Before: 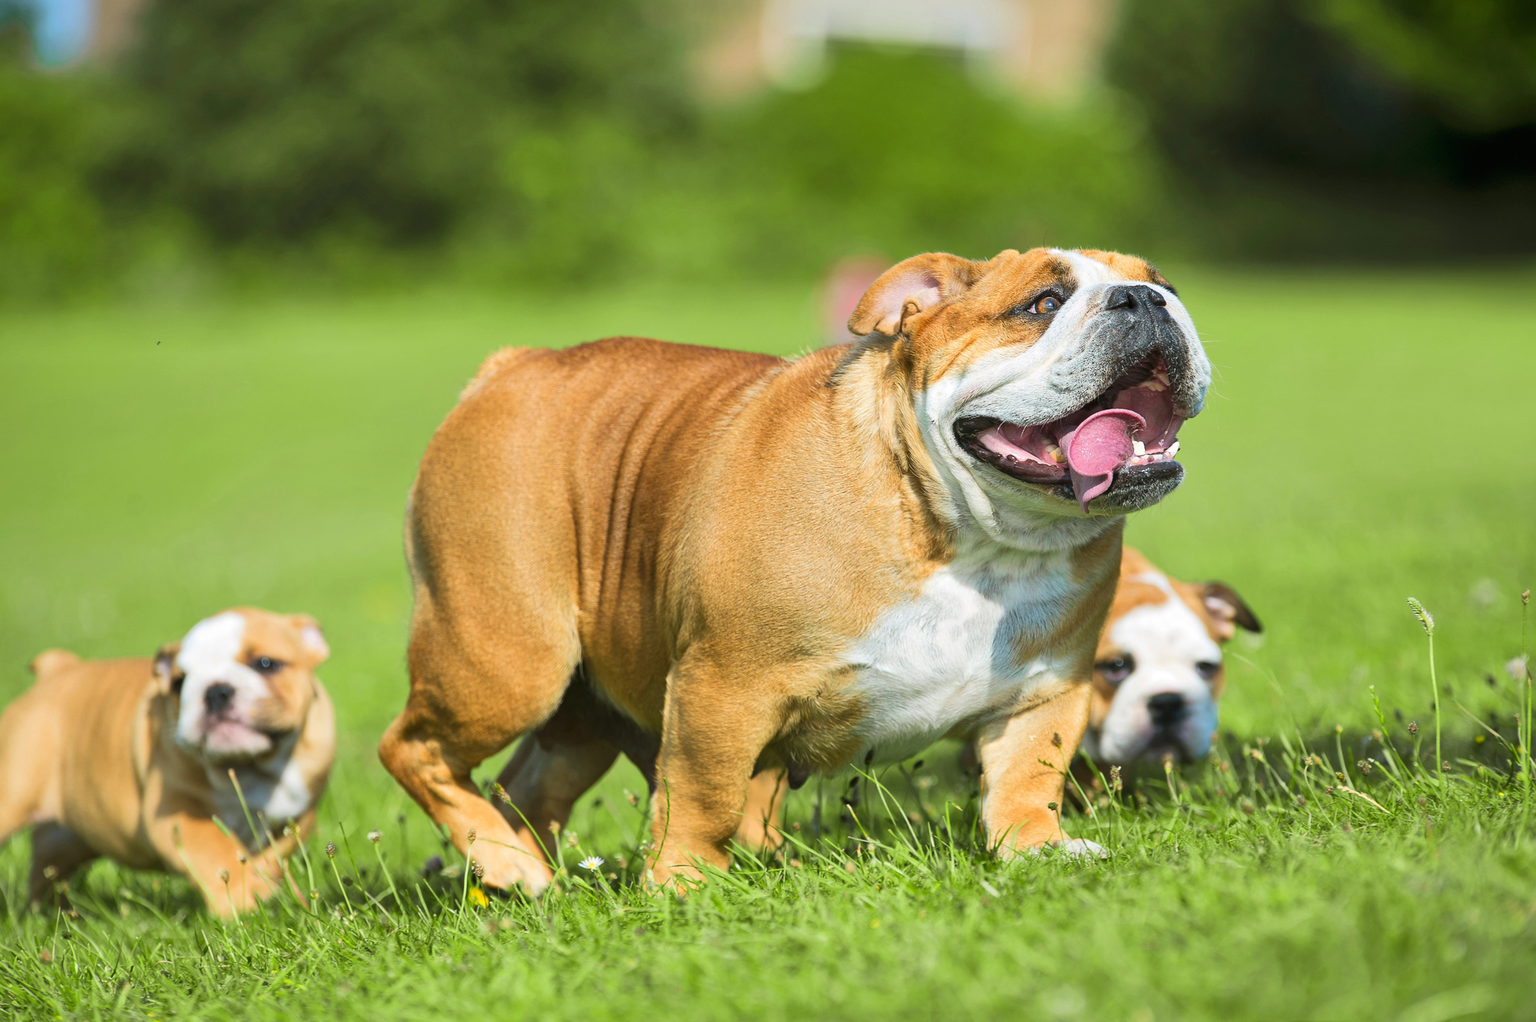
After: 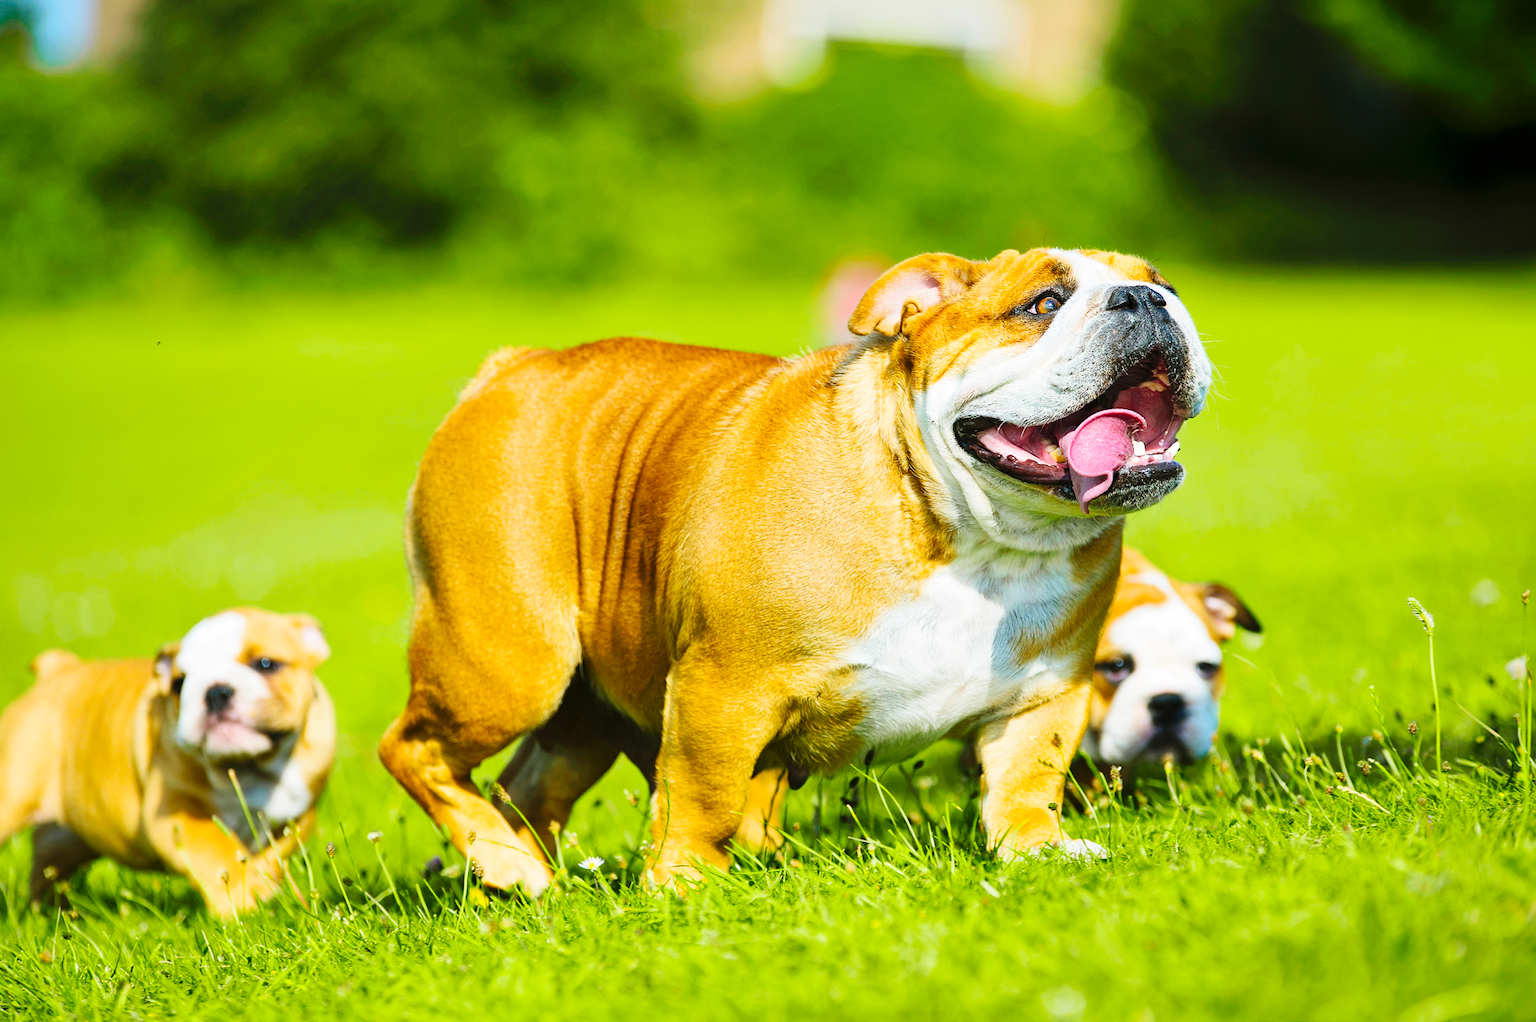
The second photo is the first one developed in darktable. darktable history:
contrast brightness saturation: contrast 0.05
color balance rgb: perceptual saturation grading › global saturation 20%, global vibrance 20%
base curve: curves: ch0 [(0, 0) (0.036, 0.025) (0.121, 0.166) (0.206, 0.329) (0.605, 0.79) (1, 1)], preserve colors none
